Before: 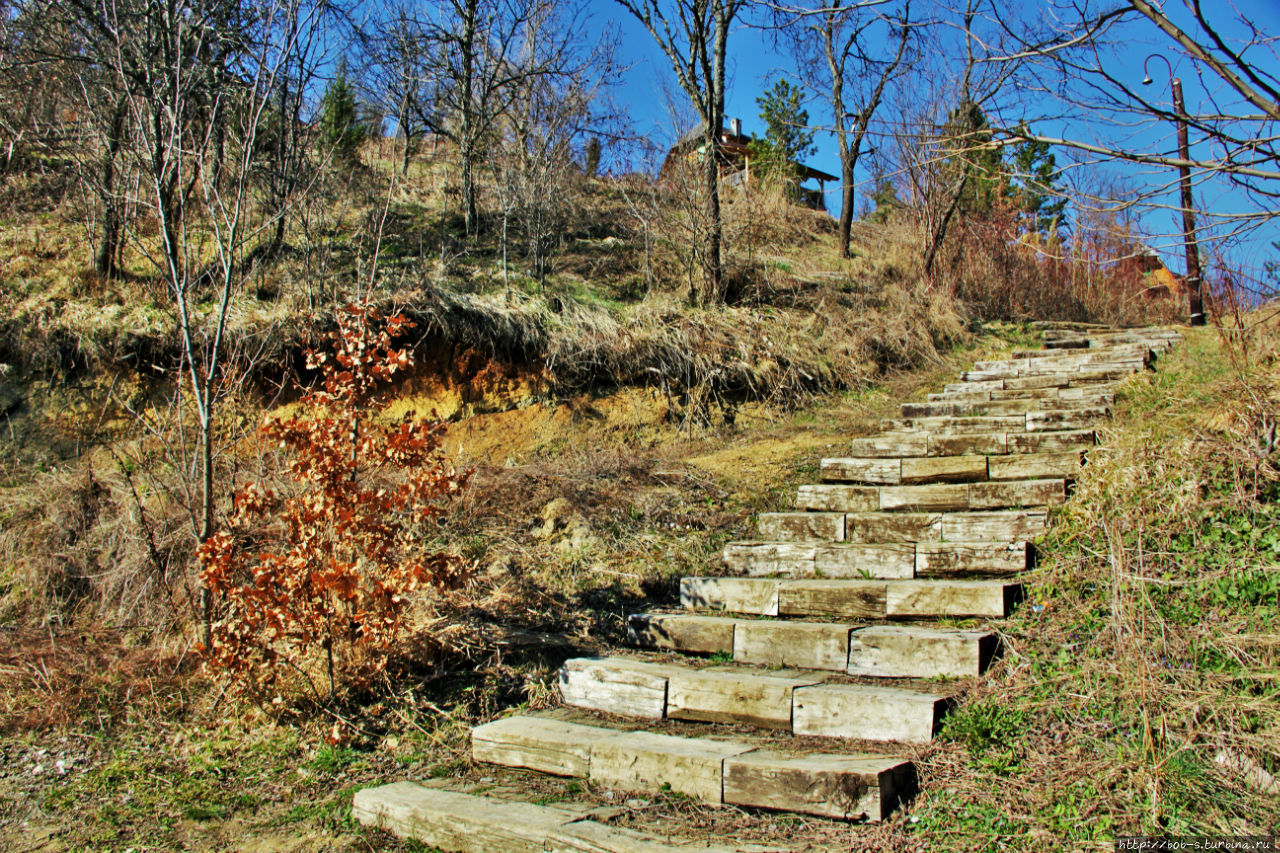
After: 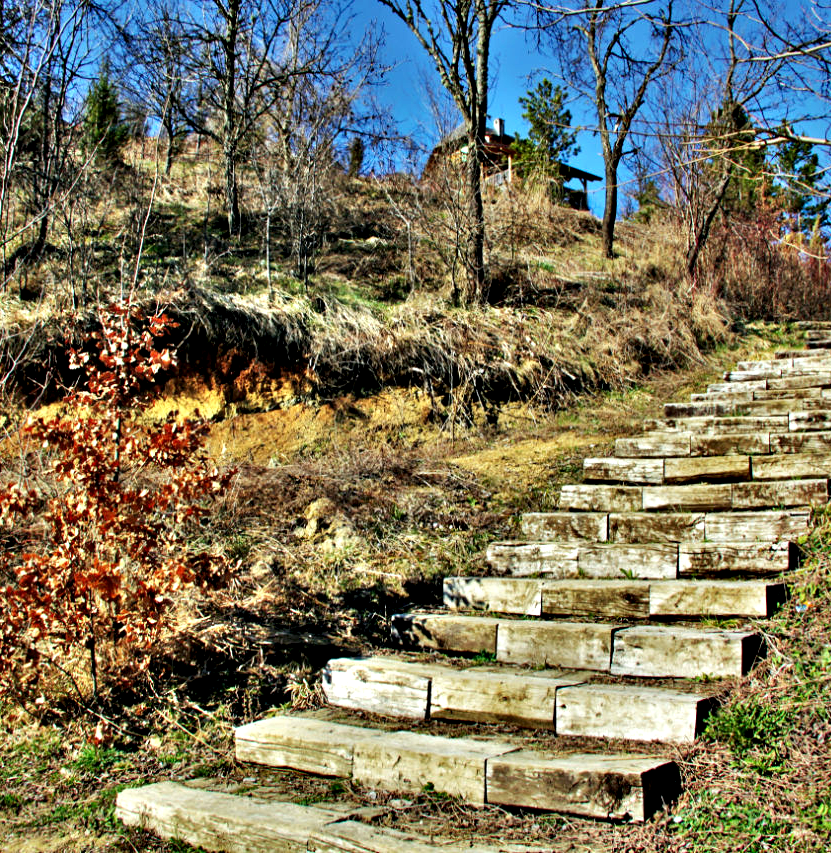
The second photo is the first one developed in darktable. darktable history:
crop and rotate: left 18.552%, right 16.474%
contrast equalizer: y [[0.6 ×6], [0.55 ×6], [0 ×6], [0 ×6], [0 ×6]]
